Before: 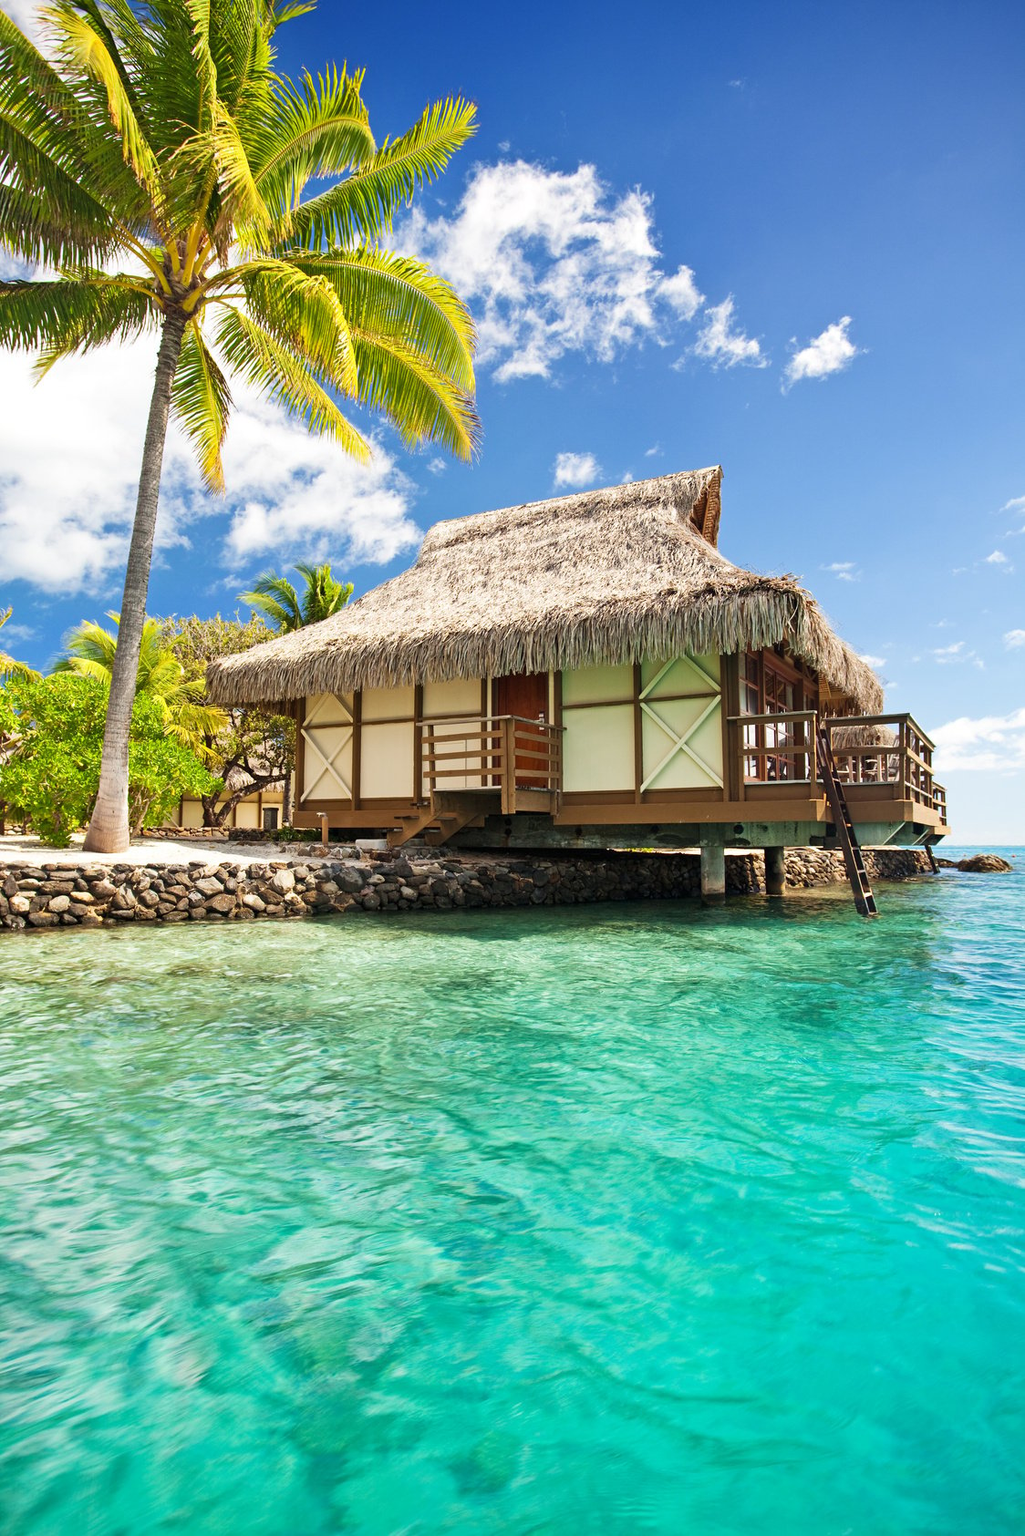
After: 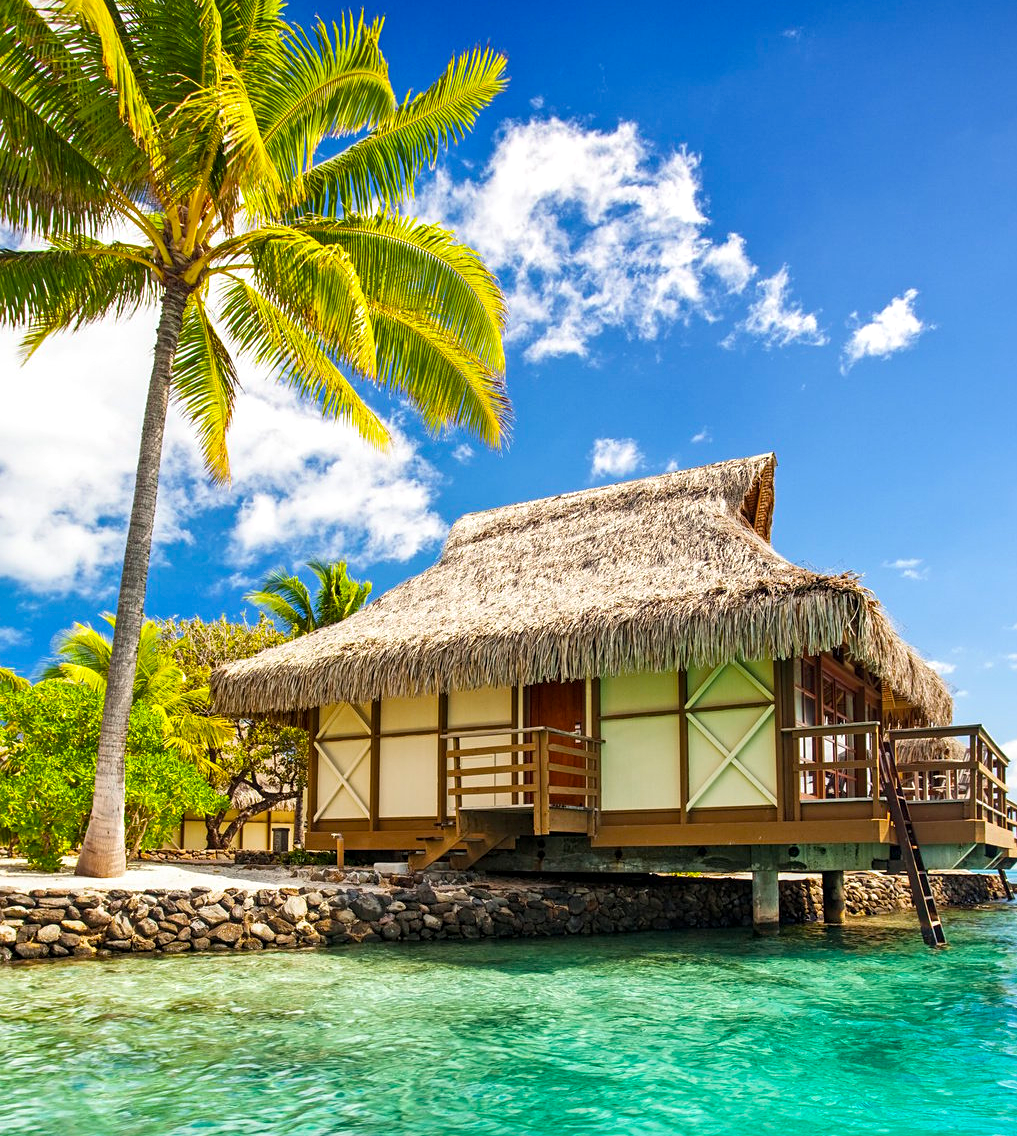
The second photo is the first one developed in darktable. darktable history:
crop: left 1.509%, top 3.452%, right 7.696%, bottom 28.452%
sharpen: amount 0.2
local contrast: on, module defaults
color balance rgb: perceptual saturation grading › global saturation 30%, global vibrance 10%
